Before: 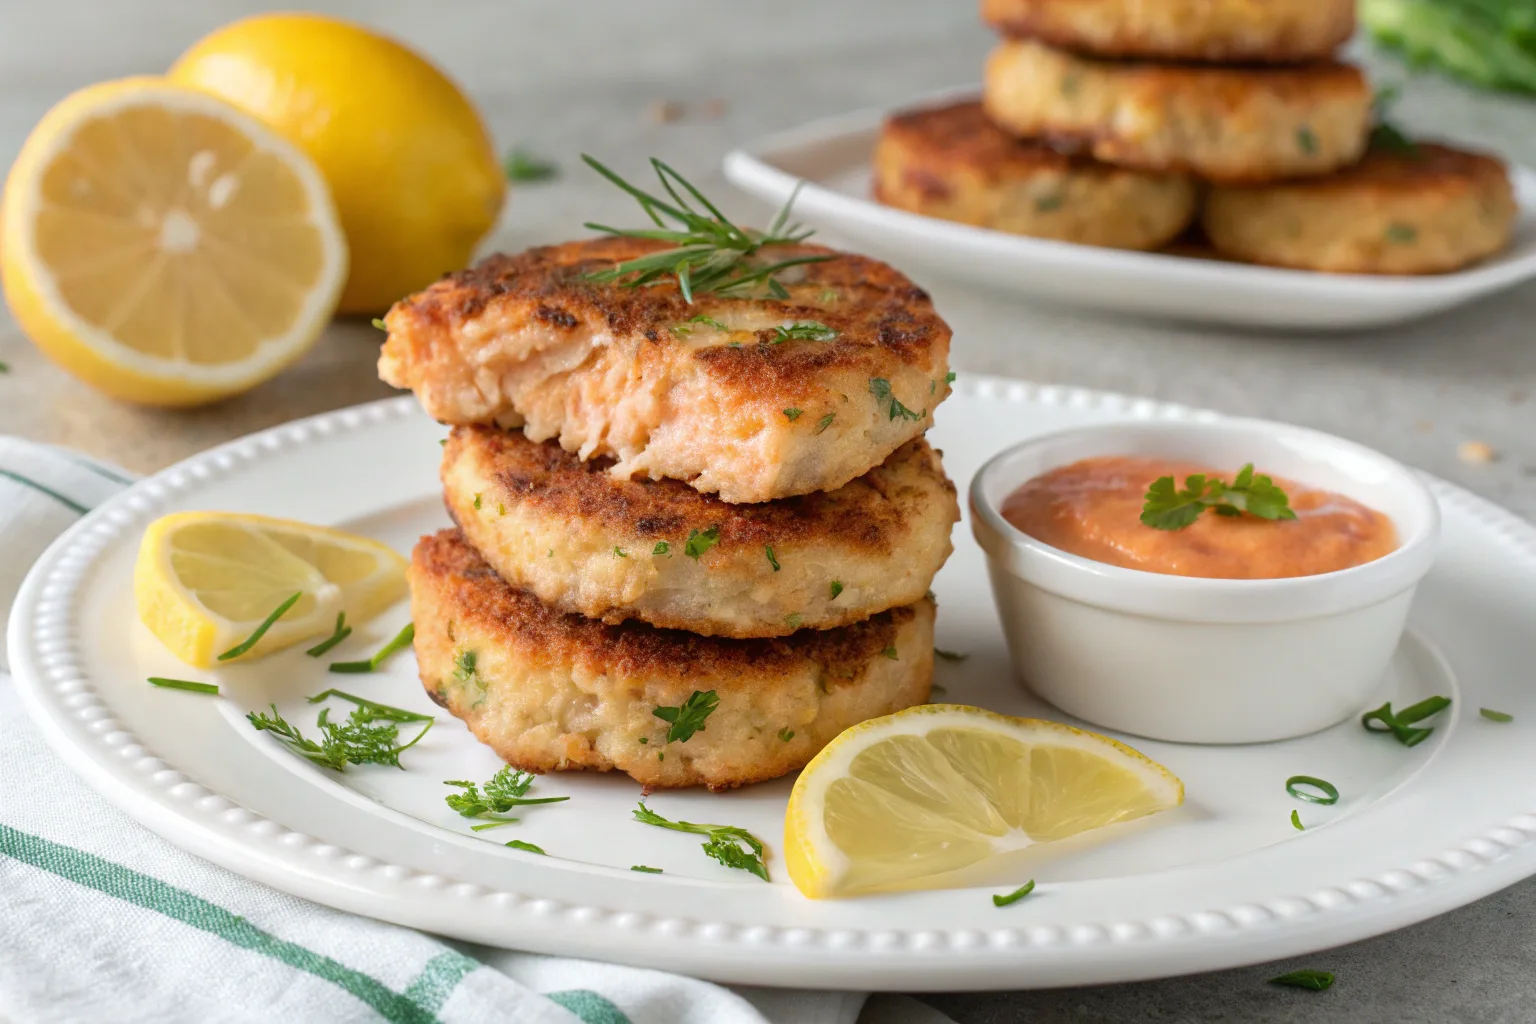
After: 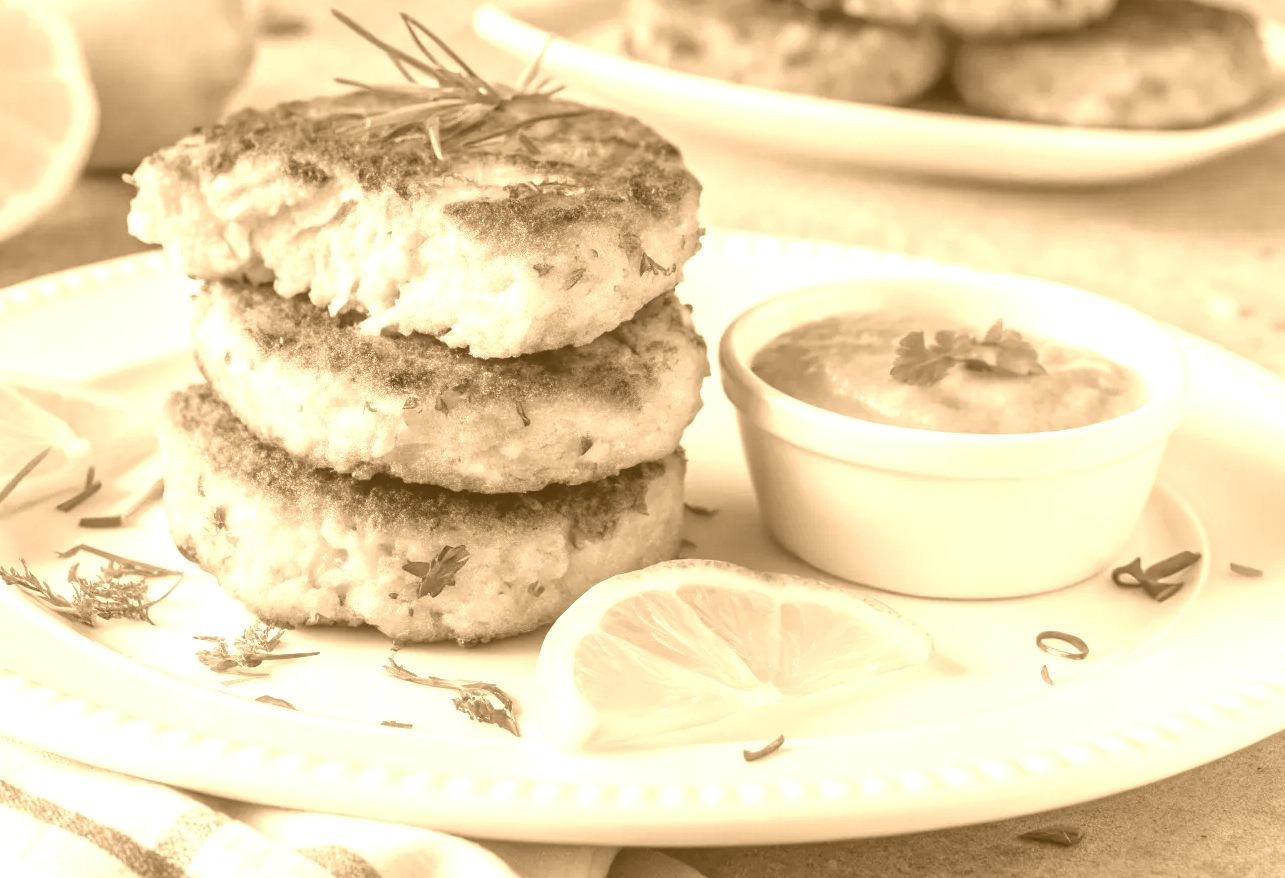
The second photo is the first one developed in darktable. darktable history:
local contrast: on, module defaults
crop: left 16.315%, top 14.246%
colorize: hue 28.8°, source mix 100%
